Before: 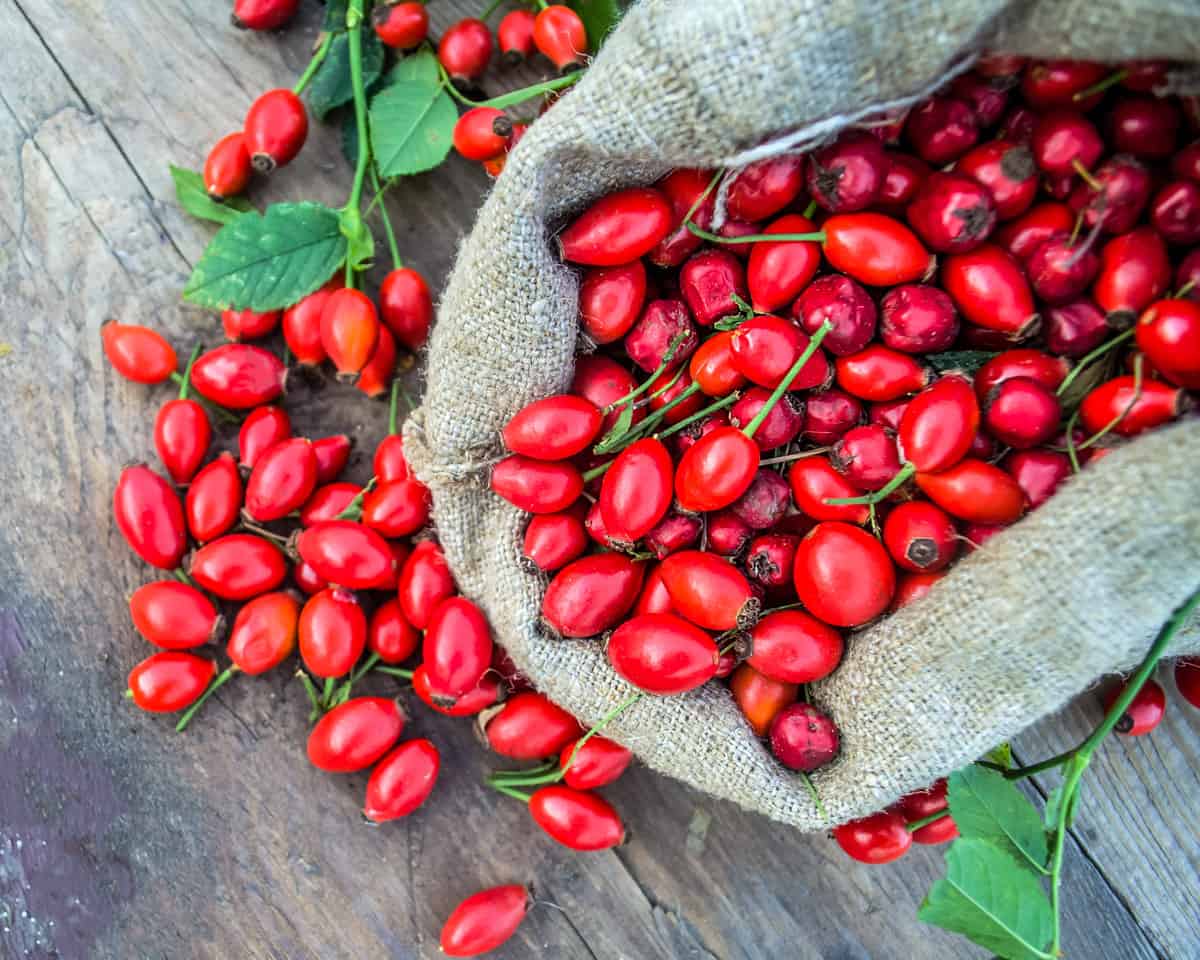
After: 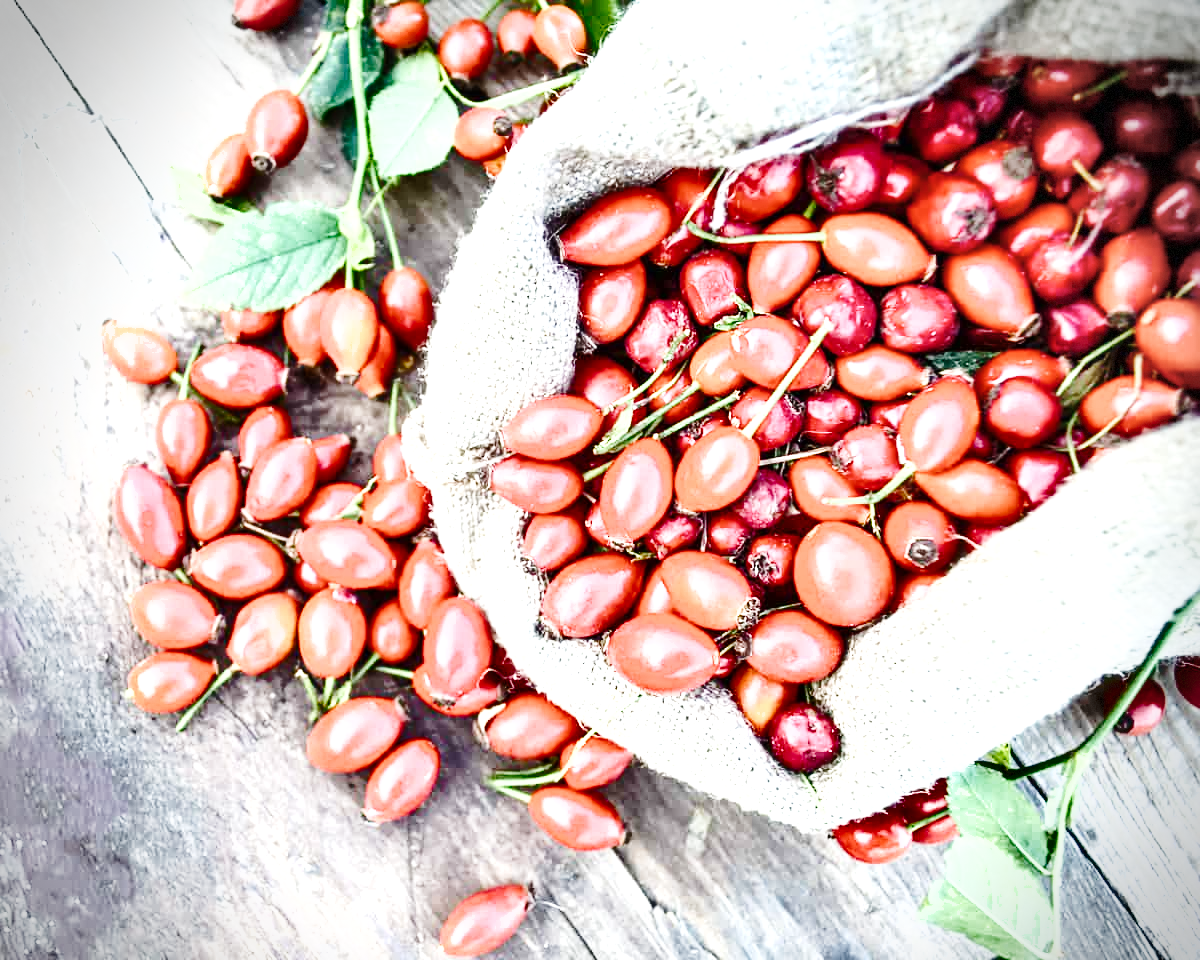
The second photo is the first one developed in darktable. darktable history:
contrast brightness saturation: contrast 0.1, saturation -0.3
base curve: curves: ch0 [(0, 0) (0.036, 0.025) (0.121, 0.166) (0.206, 0.329) (0.605, 0.79) (1, 1)], preserve colors none
shadows and highlights: shadows 60, soften with gaussian
color balance rgb: perceptual saturation grading › global saturation 20%, perceptual saturation grading › highlights -50%, perceptual saturation grading › shadows 30%, perceptual brilliance grading › global brilliance 10%, perceptual brilliance grading › shadows 15%
vignetting: dithering 8-bit output, unbound false
exposure: black level correction 0, exposure 1.2 EV, compensate highlight preservation false
